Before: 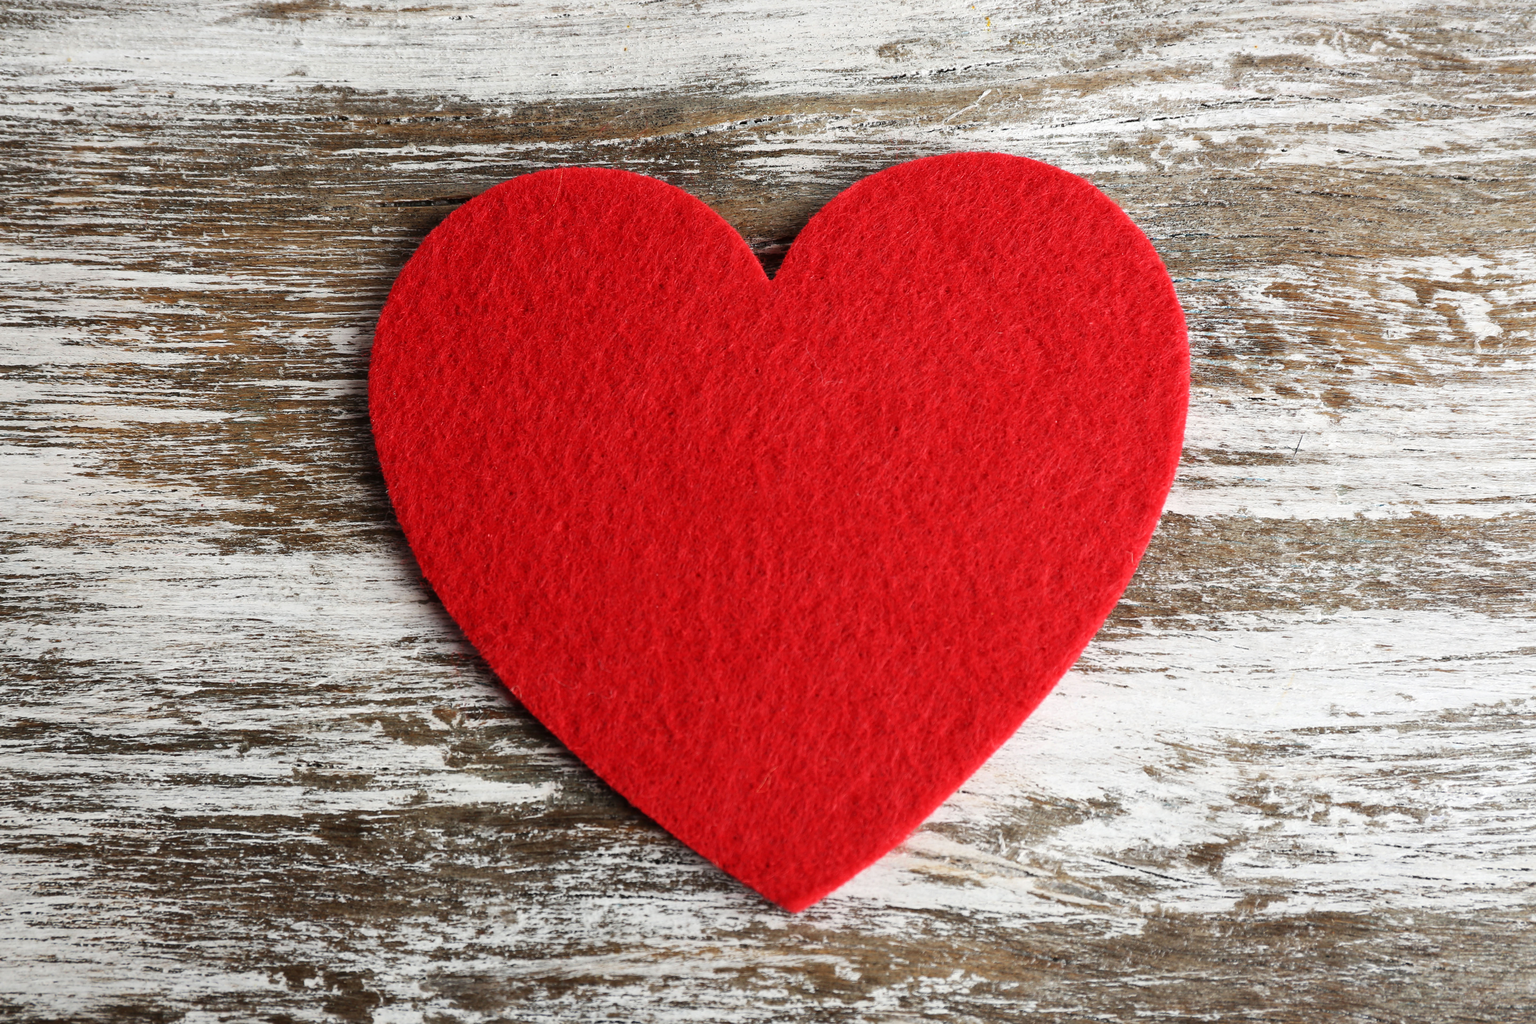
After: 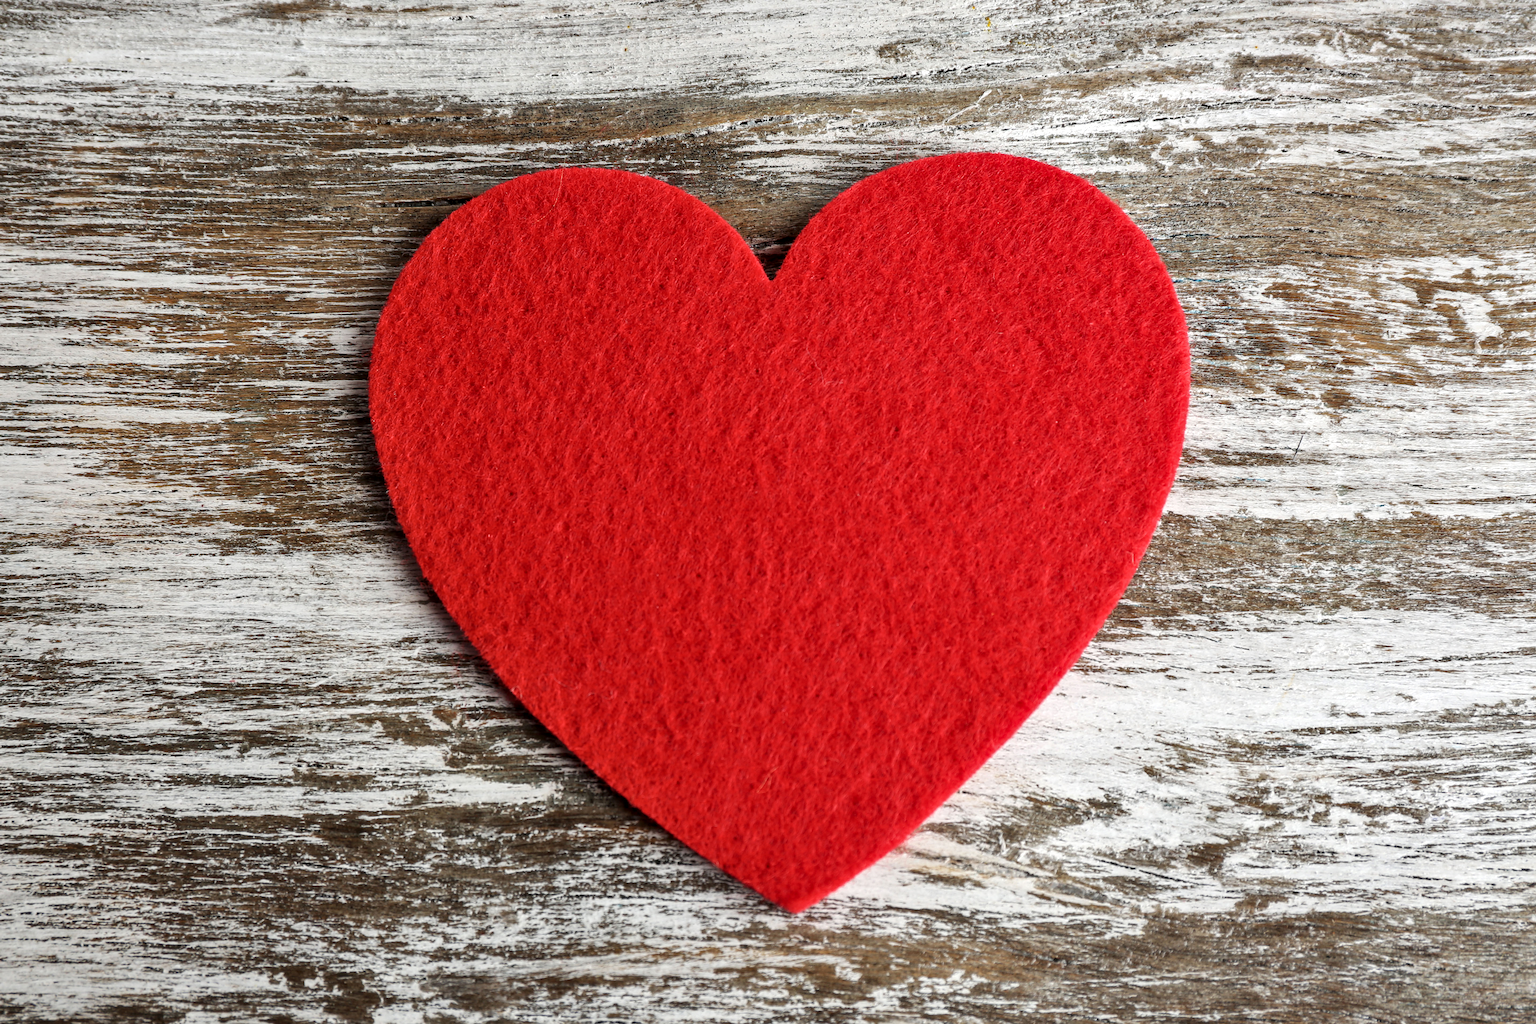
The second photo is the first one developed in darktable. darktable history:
shadows and highlights: shadows 49, highlights -41, soften with gaussian
local contrast: on, module defaults
exposure: compensate highlight preservation false
